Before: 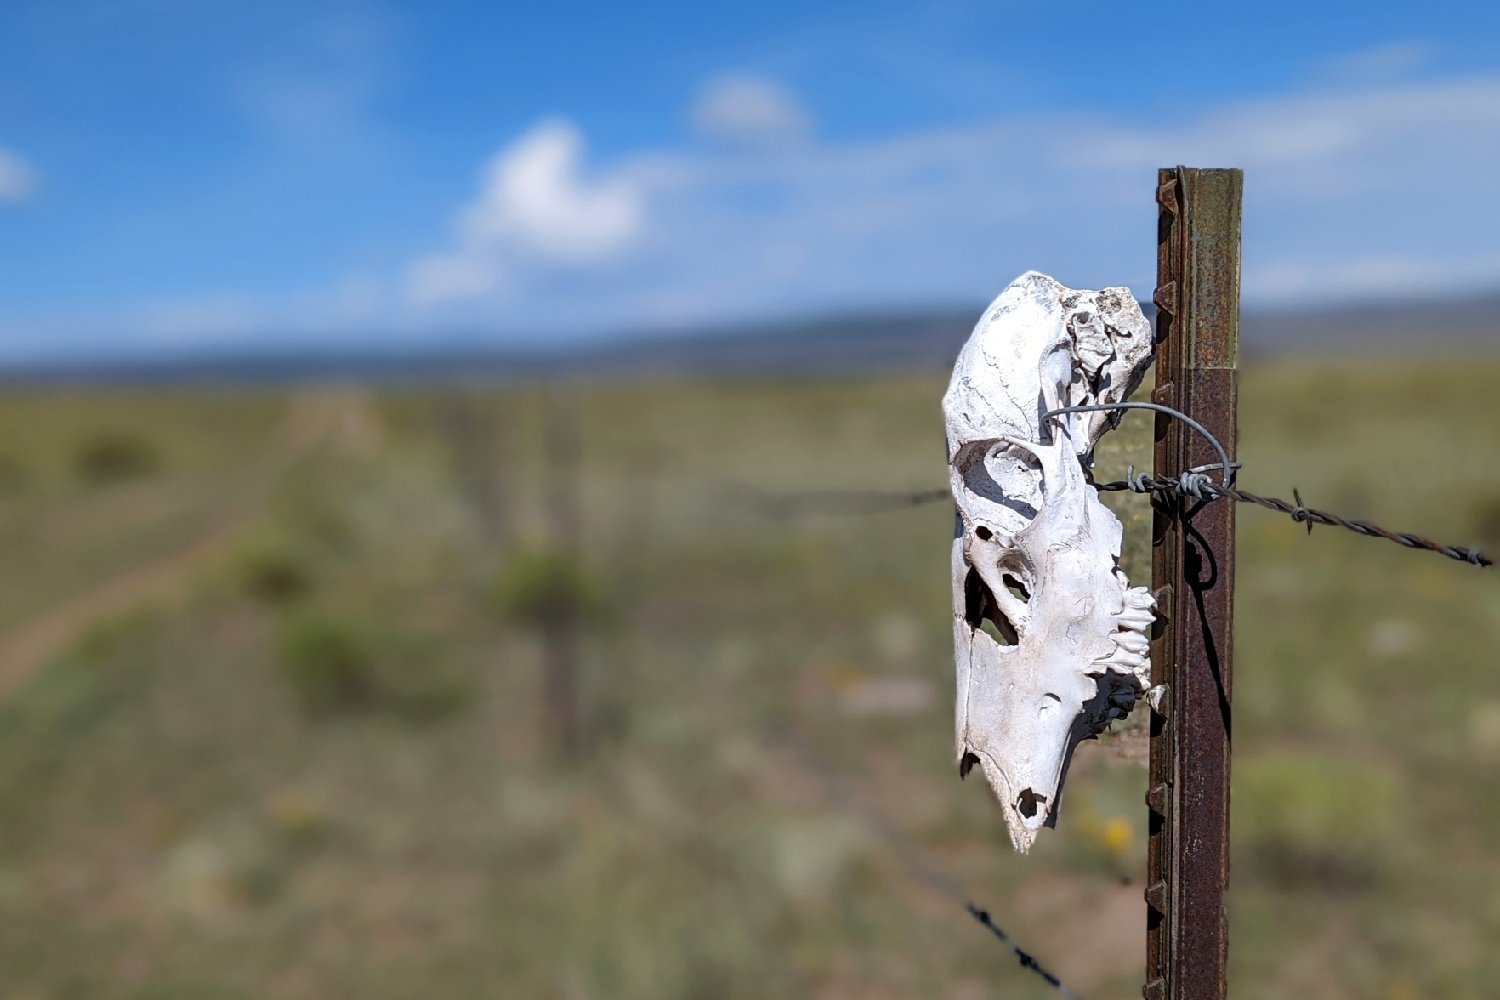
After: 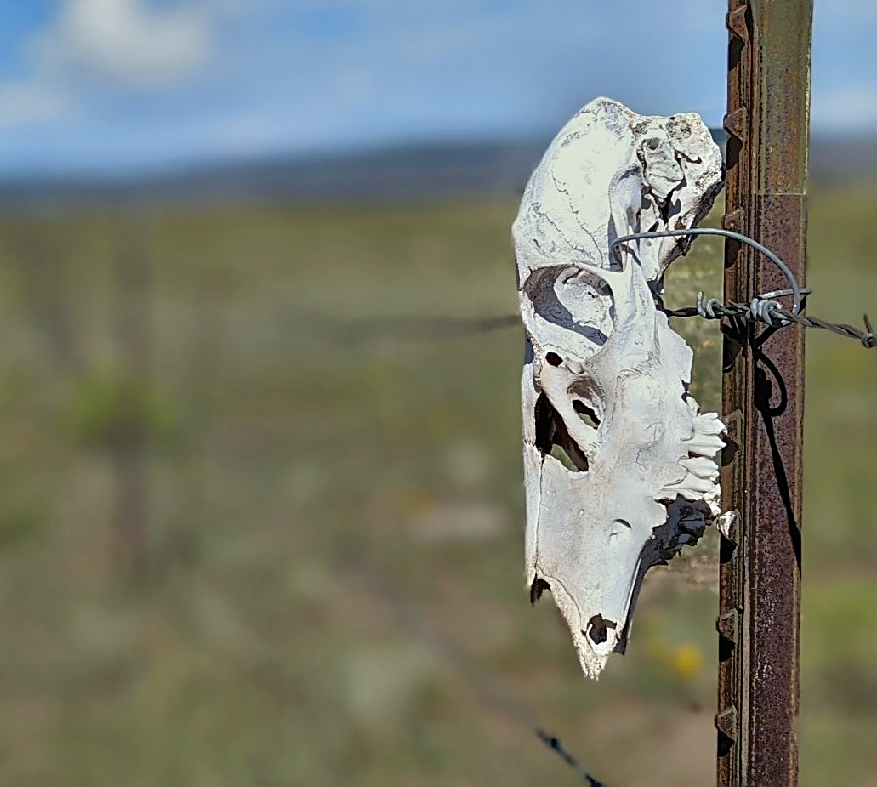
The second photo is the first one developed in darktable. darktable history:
exposure: black level correction -0.001, exposure 0.079 EV, compensate exposure bias true, compensate highlight preservation false
tone equalizer: -7 EV -0.602 EV, -6 EV 0.985 EV, -5 EV -0.426 EV, -4 EV 0.408 EV, -3 EV 0.415 EV, -2 EV 0.178 EV, -1 EV -0.135 EV, +0 EV -0.407 EV
sharpen: on, module defaults
color correction: highlights a* -4.5, highlights b* 6.37
crop and rotate: left 28.721%, top 17.436%, right 12.75%, bottom 3.78%
